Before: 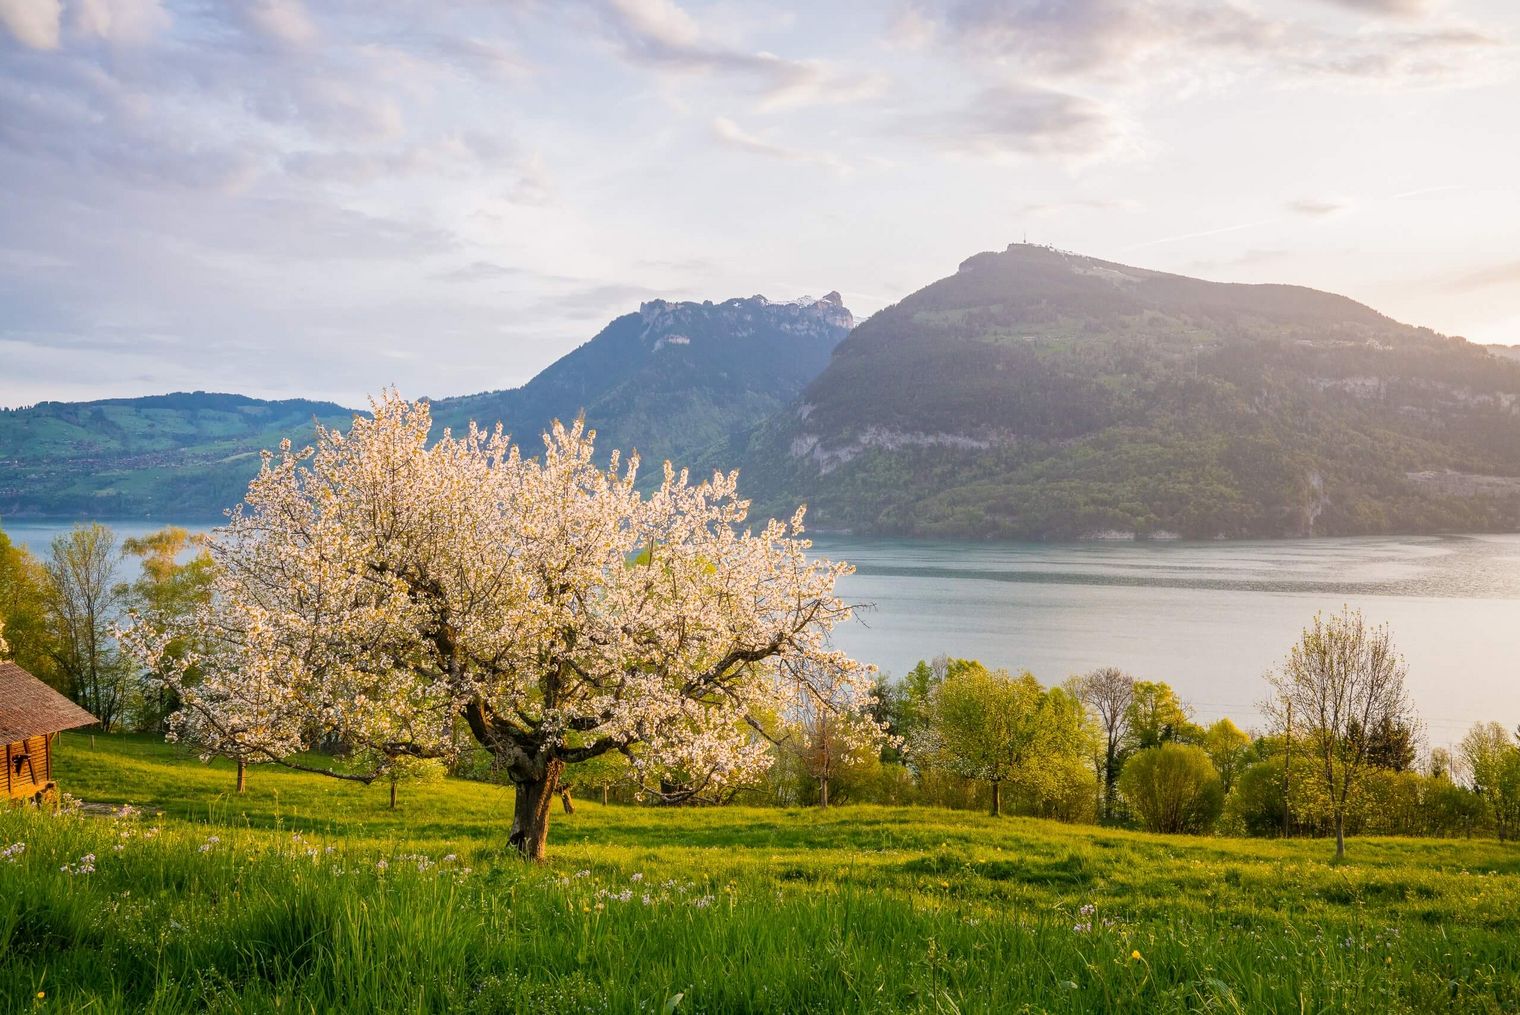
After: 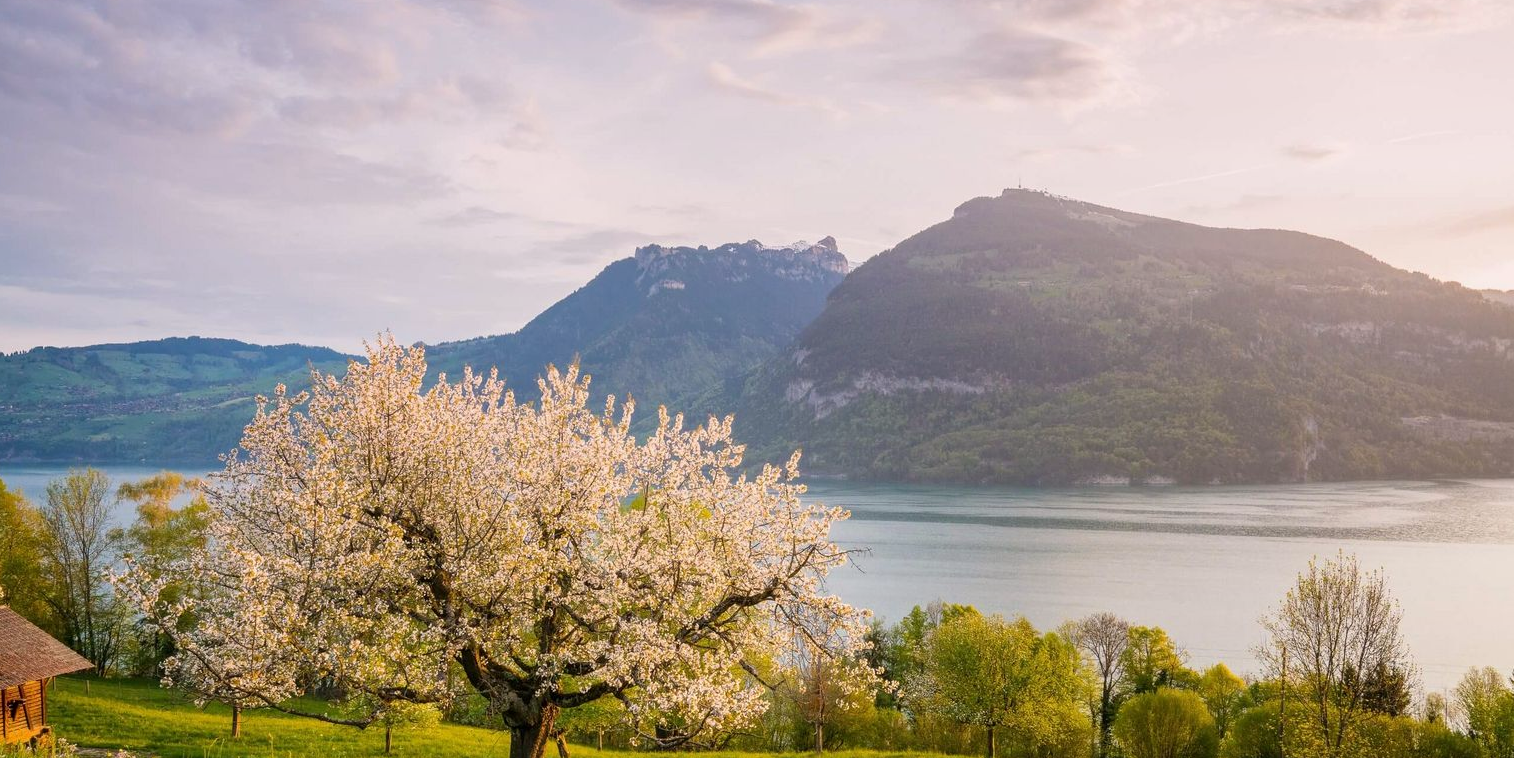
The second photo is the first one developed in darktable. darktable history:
crop: left 0.387%, top 5.469%, bottom 19.809%
graduated density: density 0.38 EV, hardness 21%, rotation -6.11°, saturation 32%
